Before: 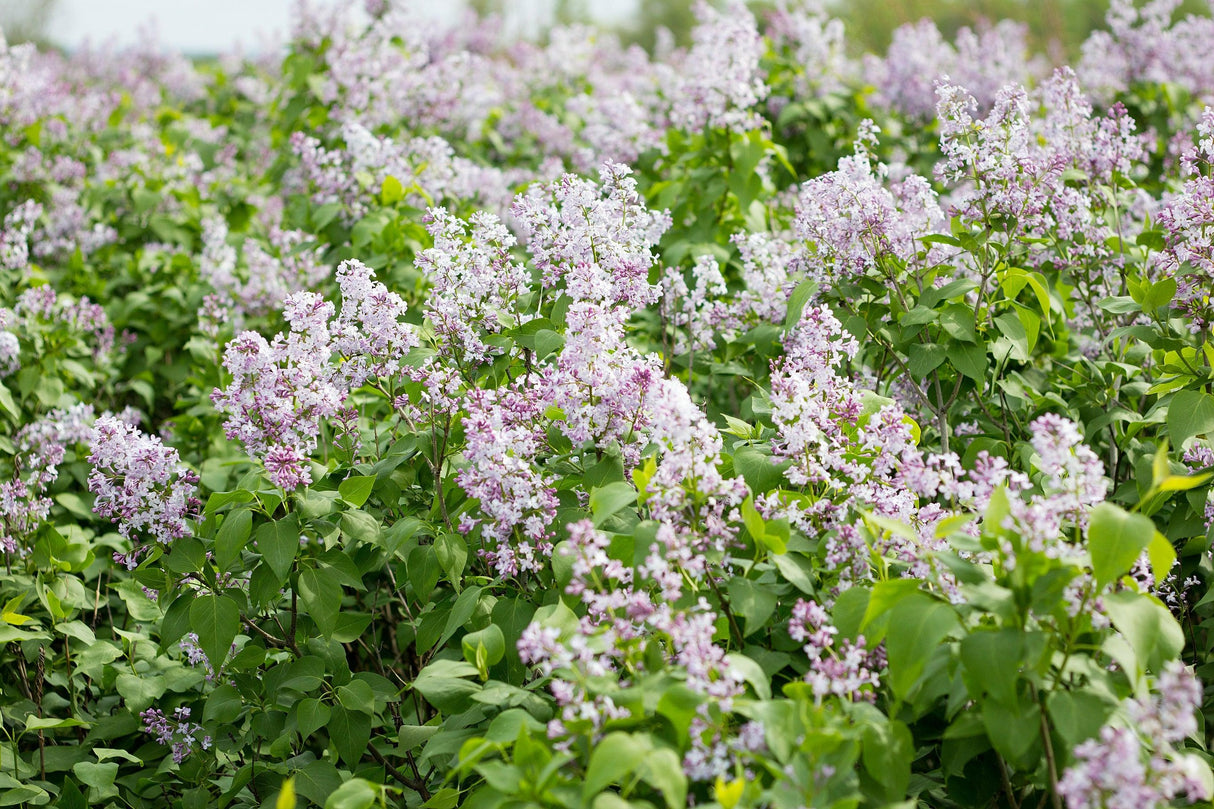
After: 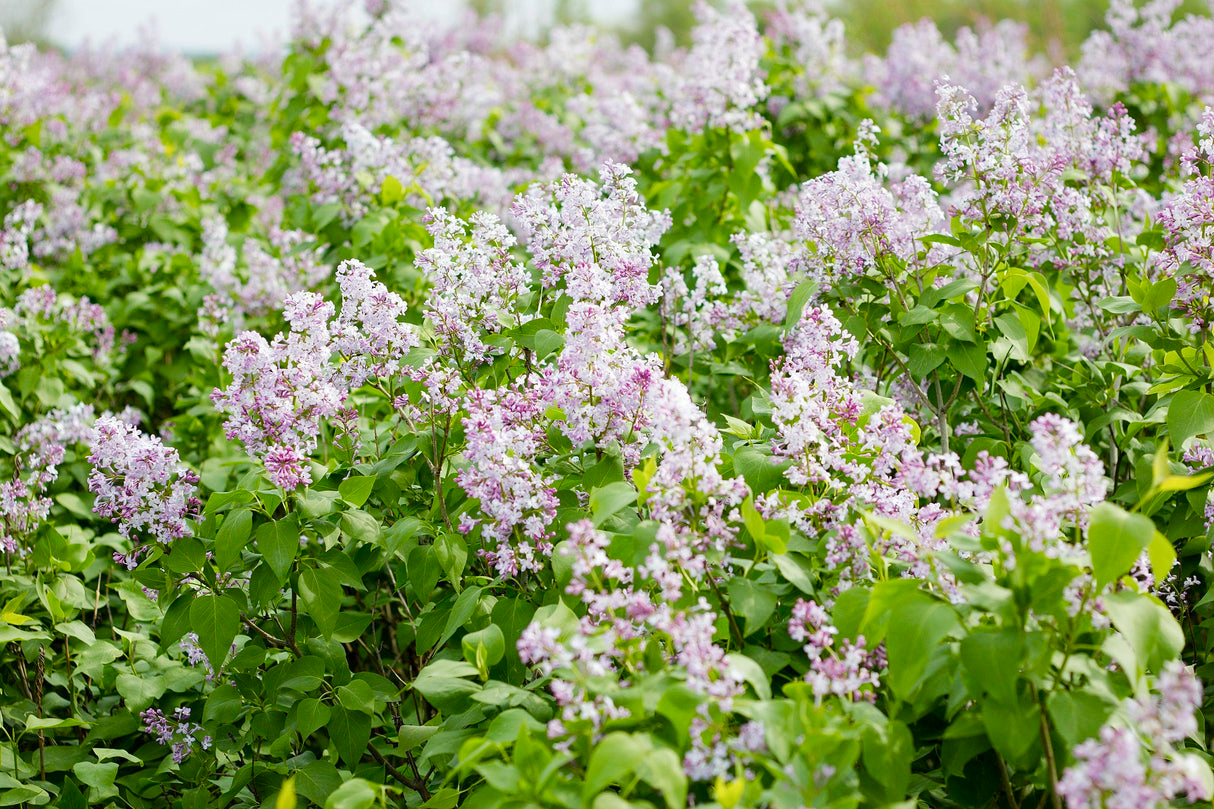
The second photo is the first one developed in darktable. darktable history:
color balance rgb: perceptual saturation grading › global saturation 20%, perceptual saturation grading › highlights -25.168%, perceptual saturation grading › shadows 25.585%, perceptual brilliance grading › mid-tones 10.458%, perceptual brilliance grading › shadows 14.999%
